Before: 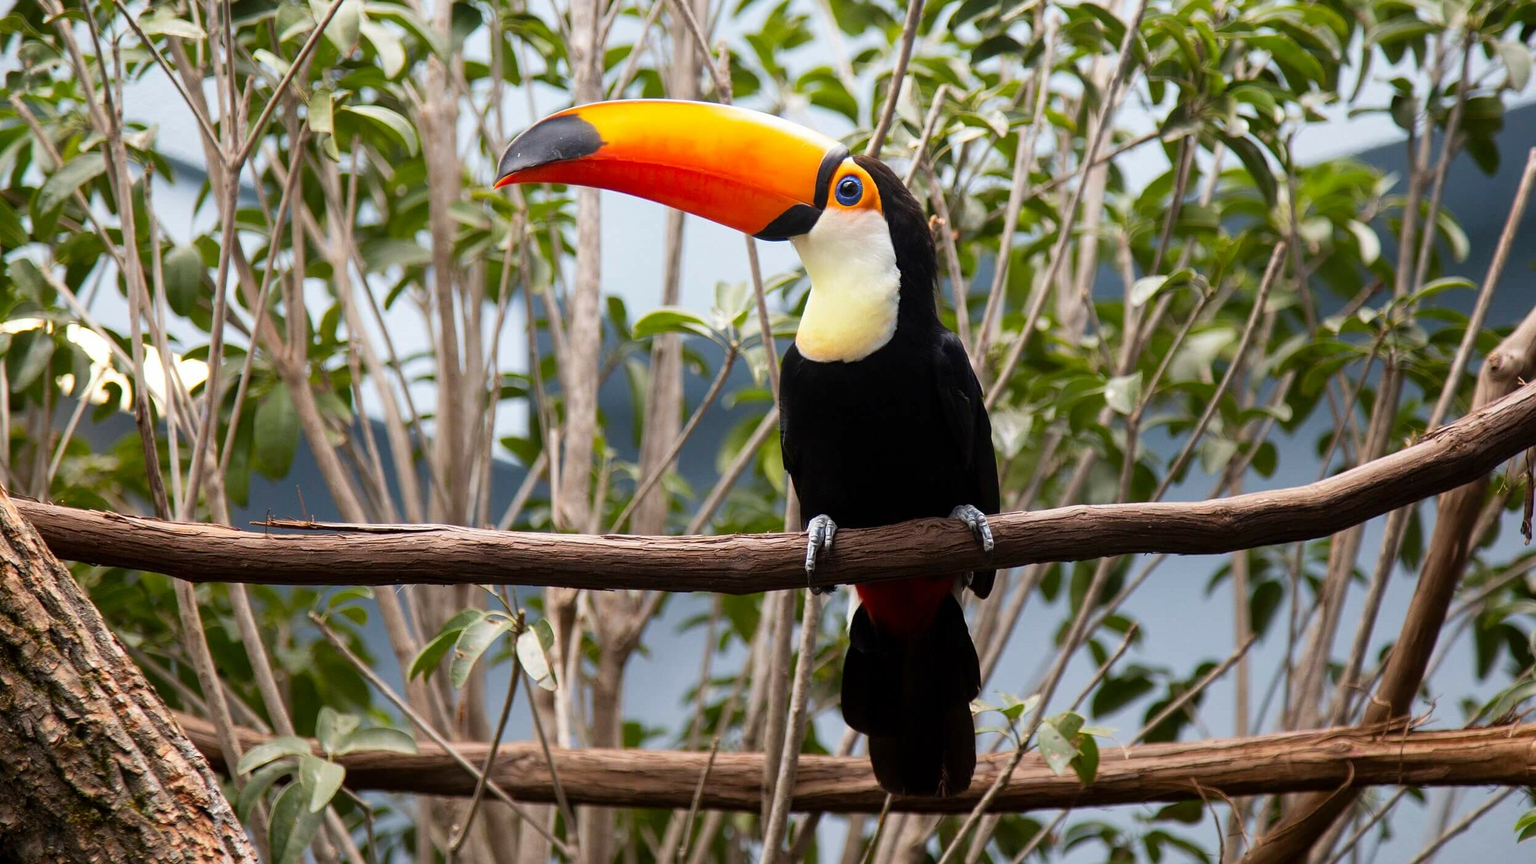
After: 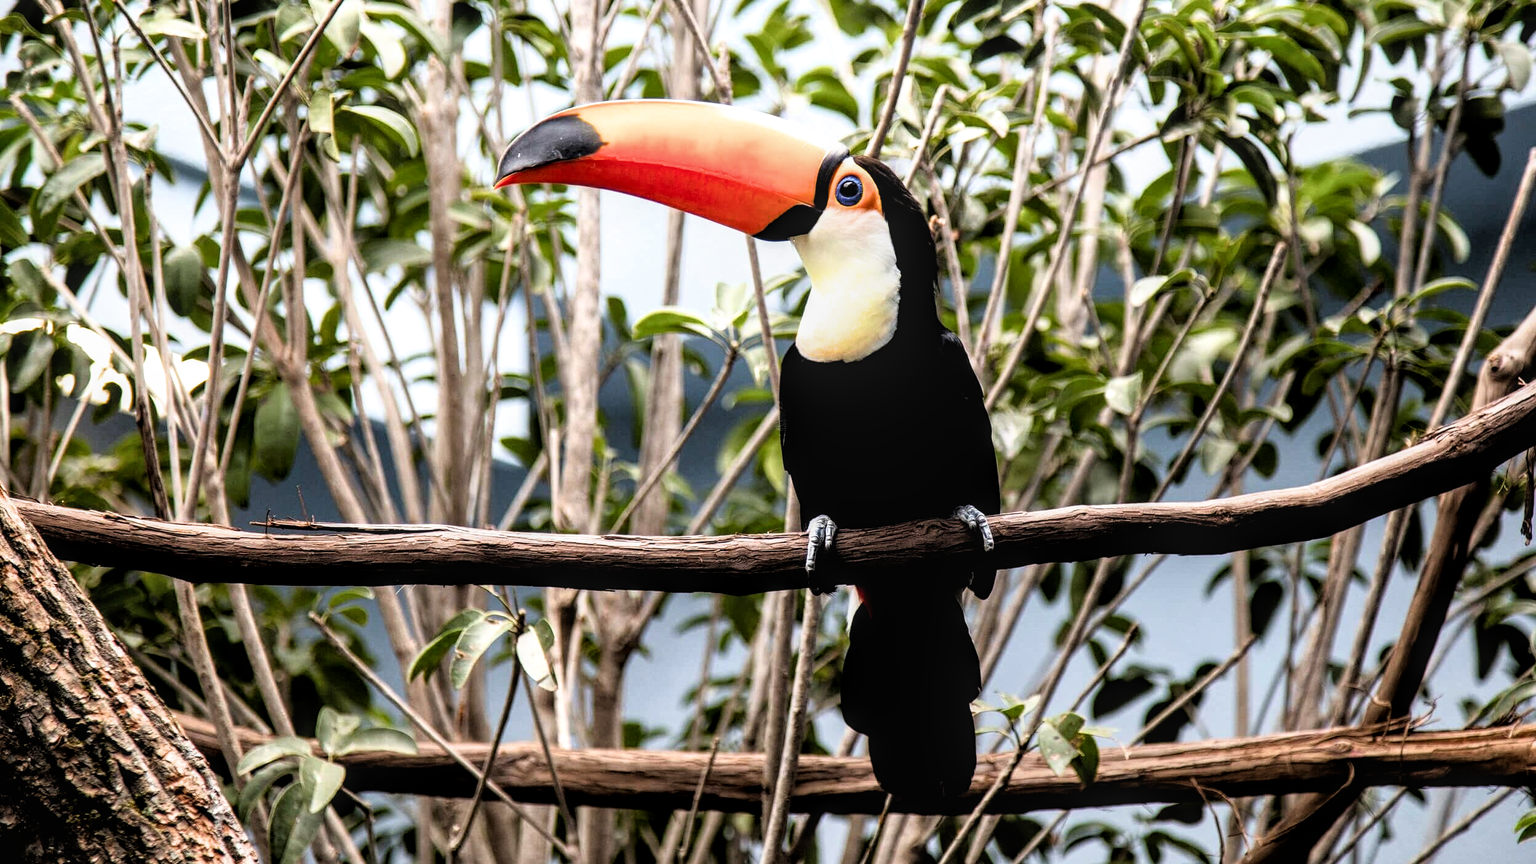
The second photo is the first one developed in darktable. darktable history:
local contrast: on, module defaults
filmic rgb: black relative exposure -3.57 EV, white relative exposure 2.29 EV, hardness 3.41
exposure: exposure 0.161 EV
